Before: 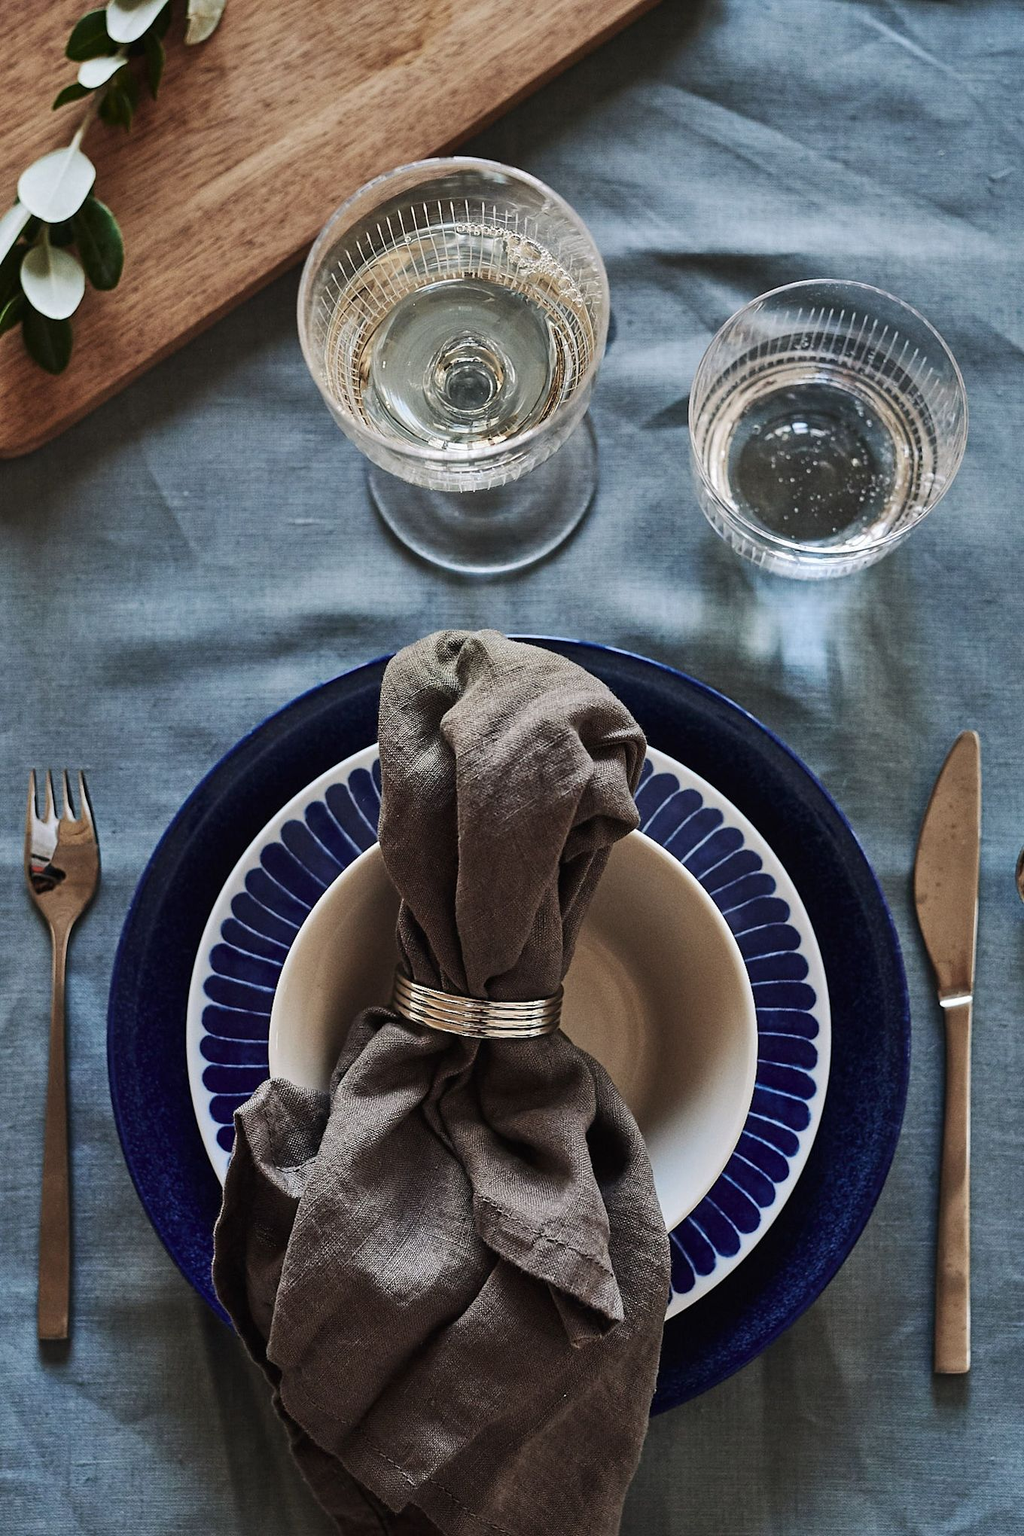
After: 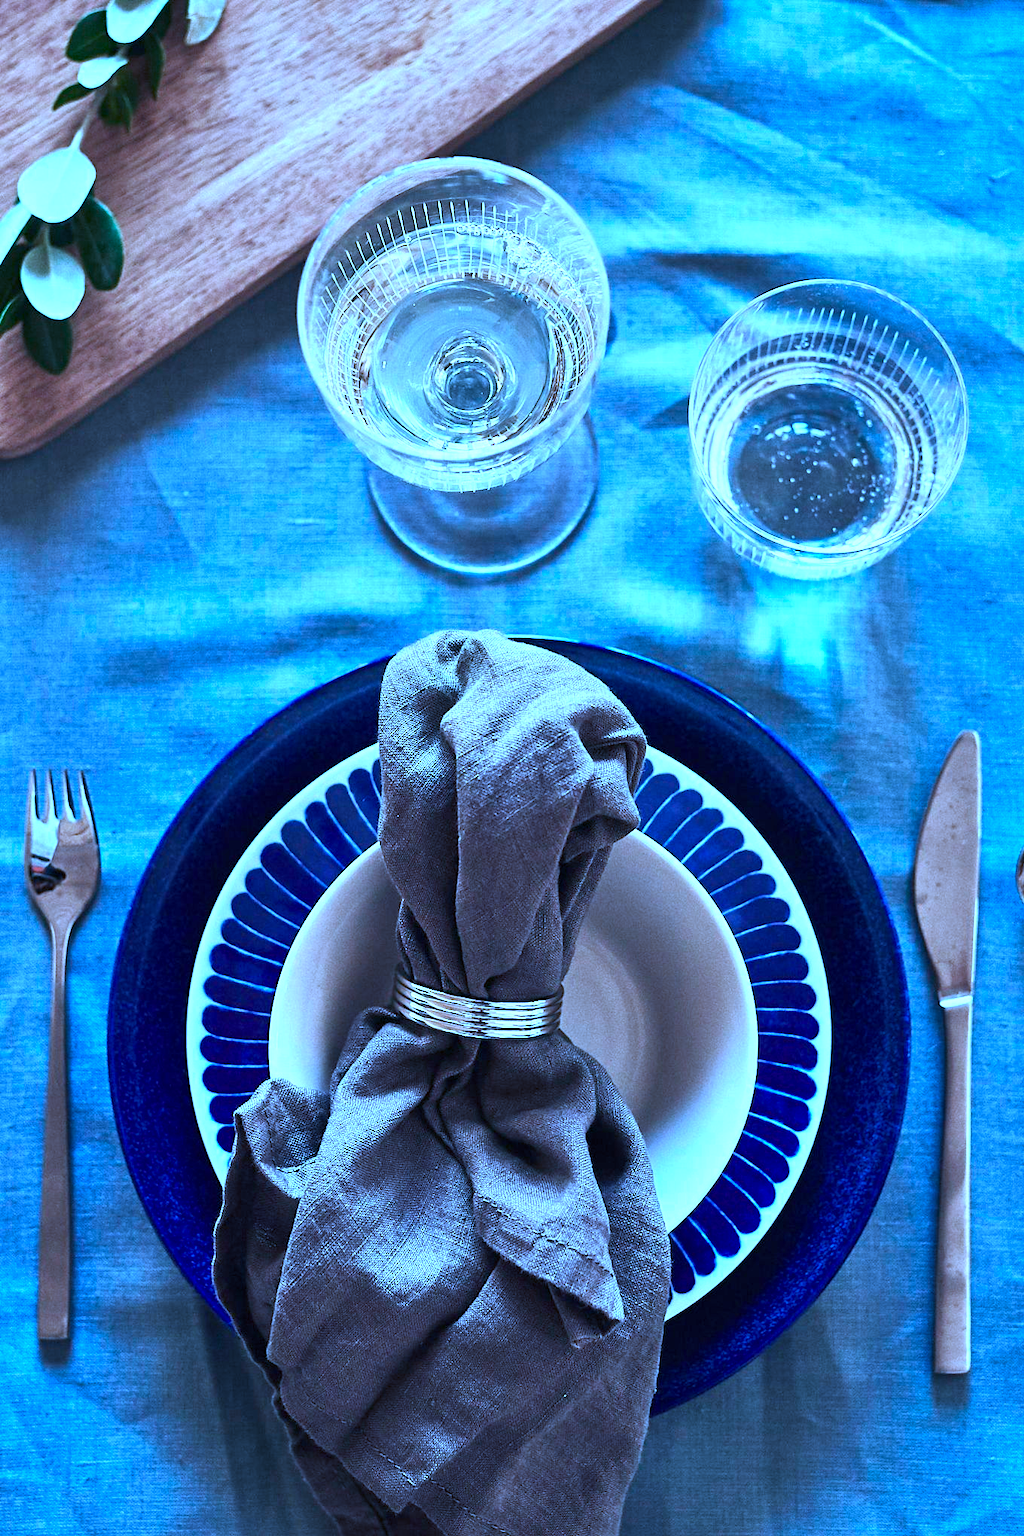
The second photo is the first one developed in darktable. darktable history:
exposure: black level correction 0.001, exposure 1.05 EV, compensate exposure bias true, compensate highlight preservation false
color calibration: illuminant as shot in camera, x 0.462, y 0.419, temperature 2651.64 K
